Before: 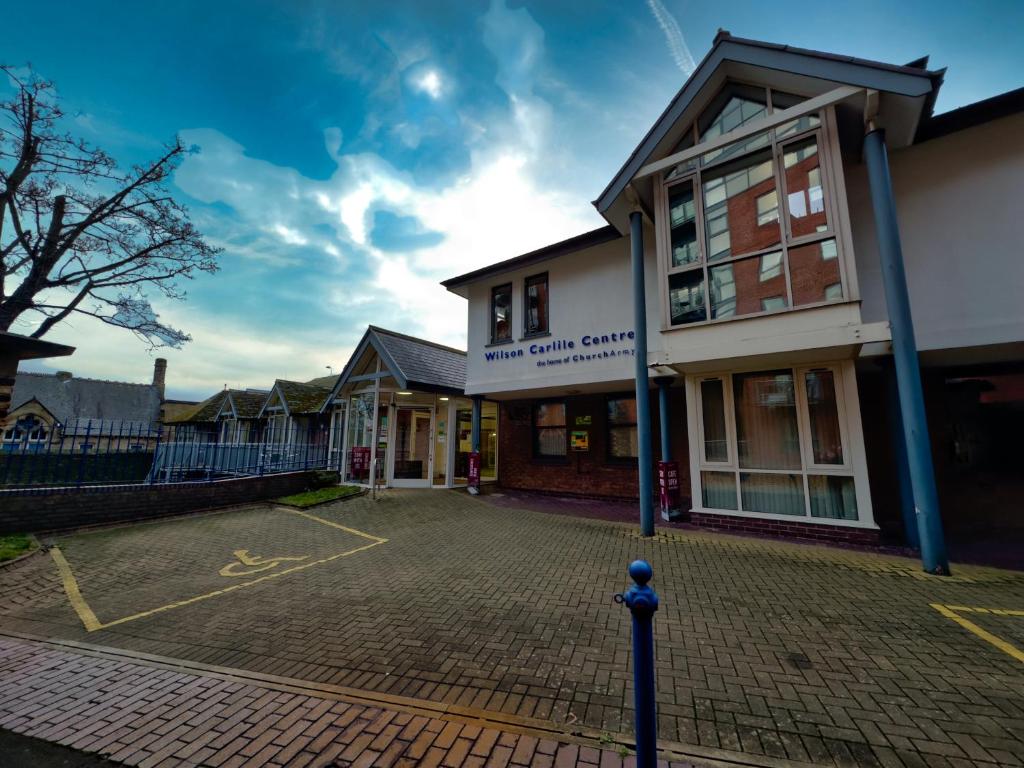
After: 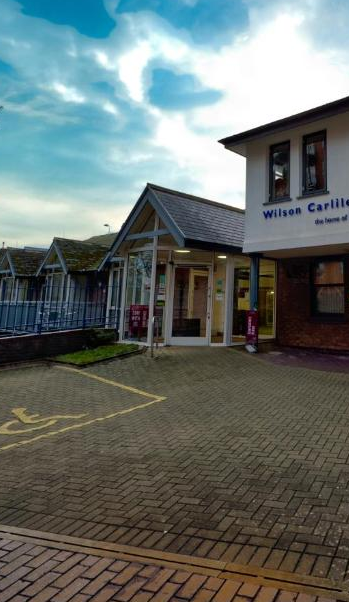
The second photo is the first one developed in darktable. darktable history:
crop and rotate: left 21.763%, top 18.559%, right 44.121%, bottom 3.001%
